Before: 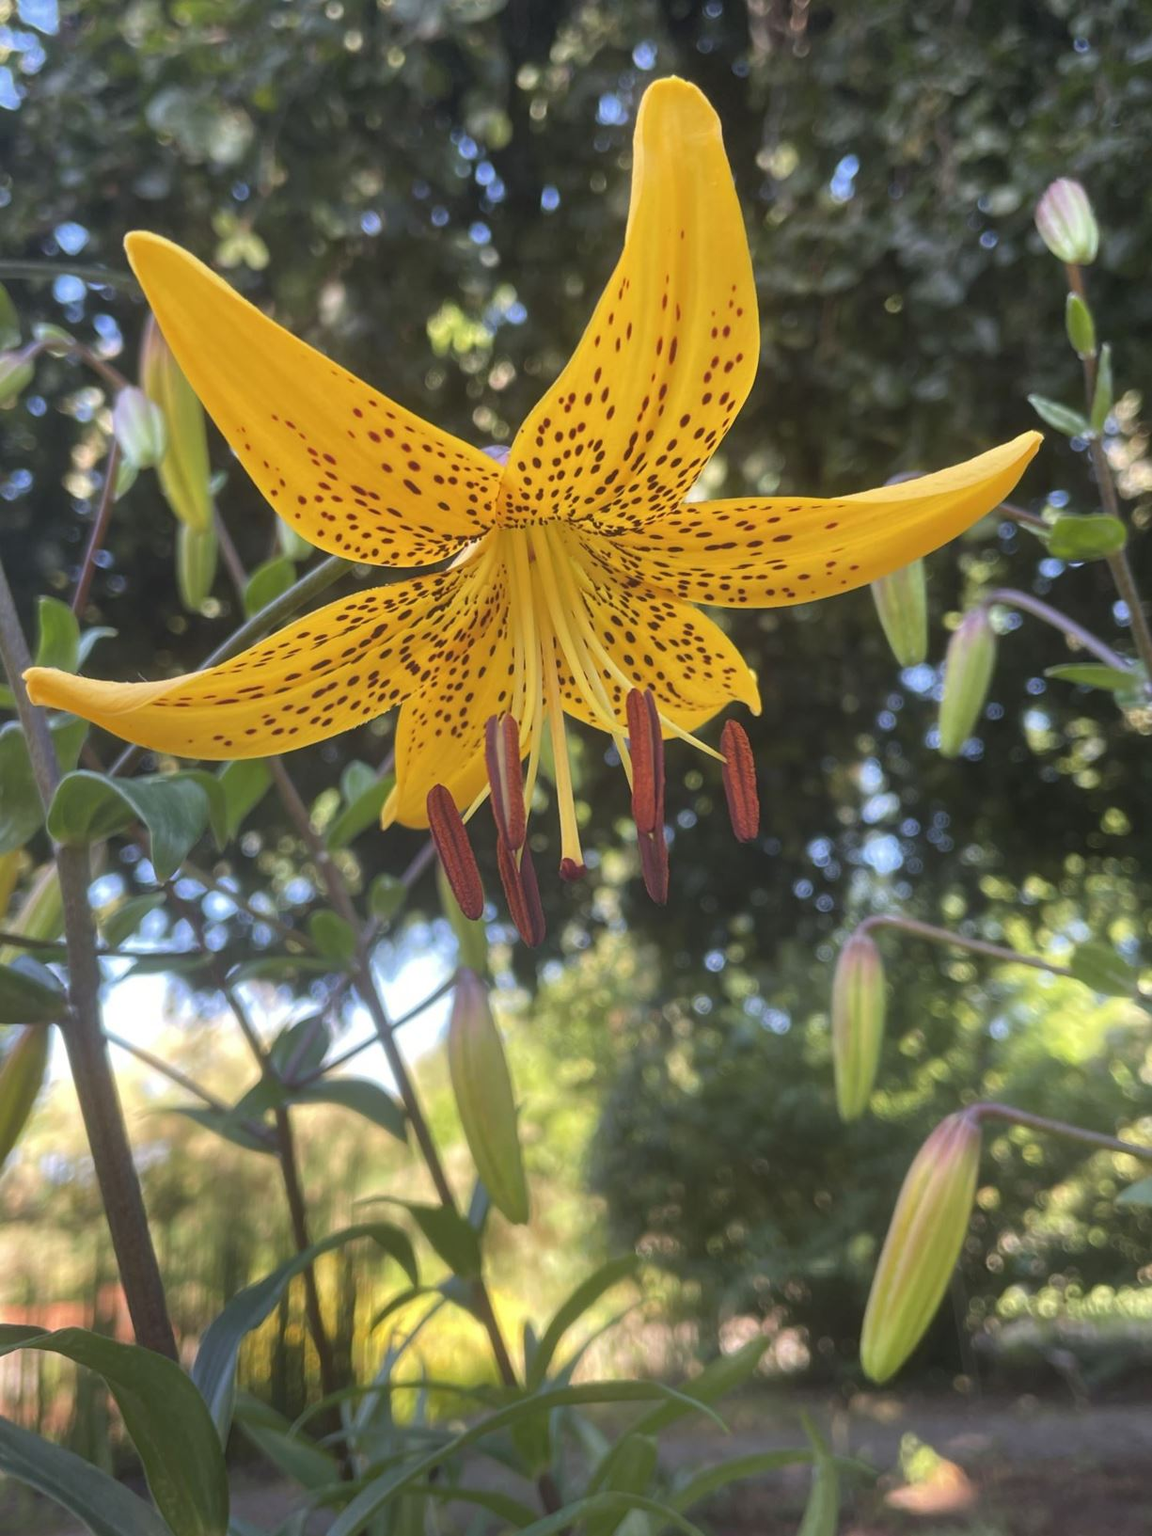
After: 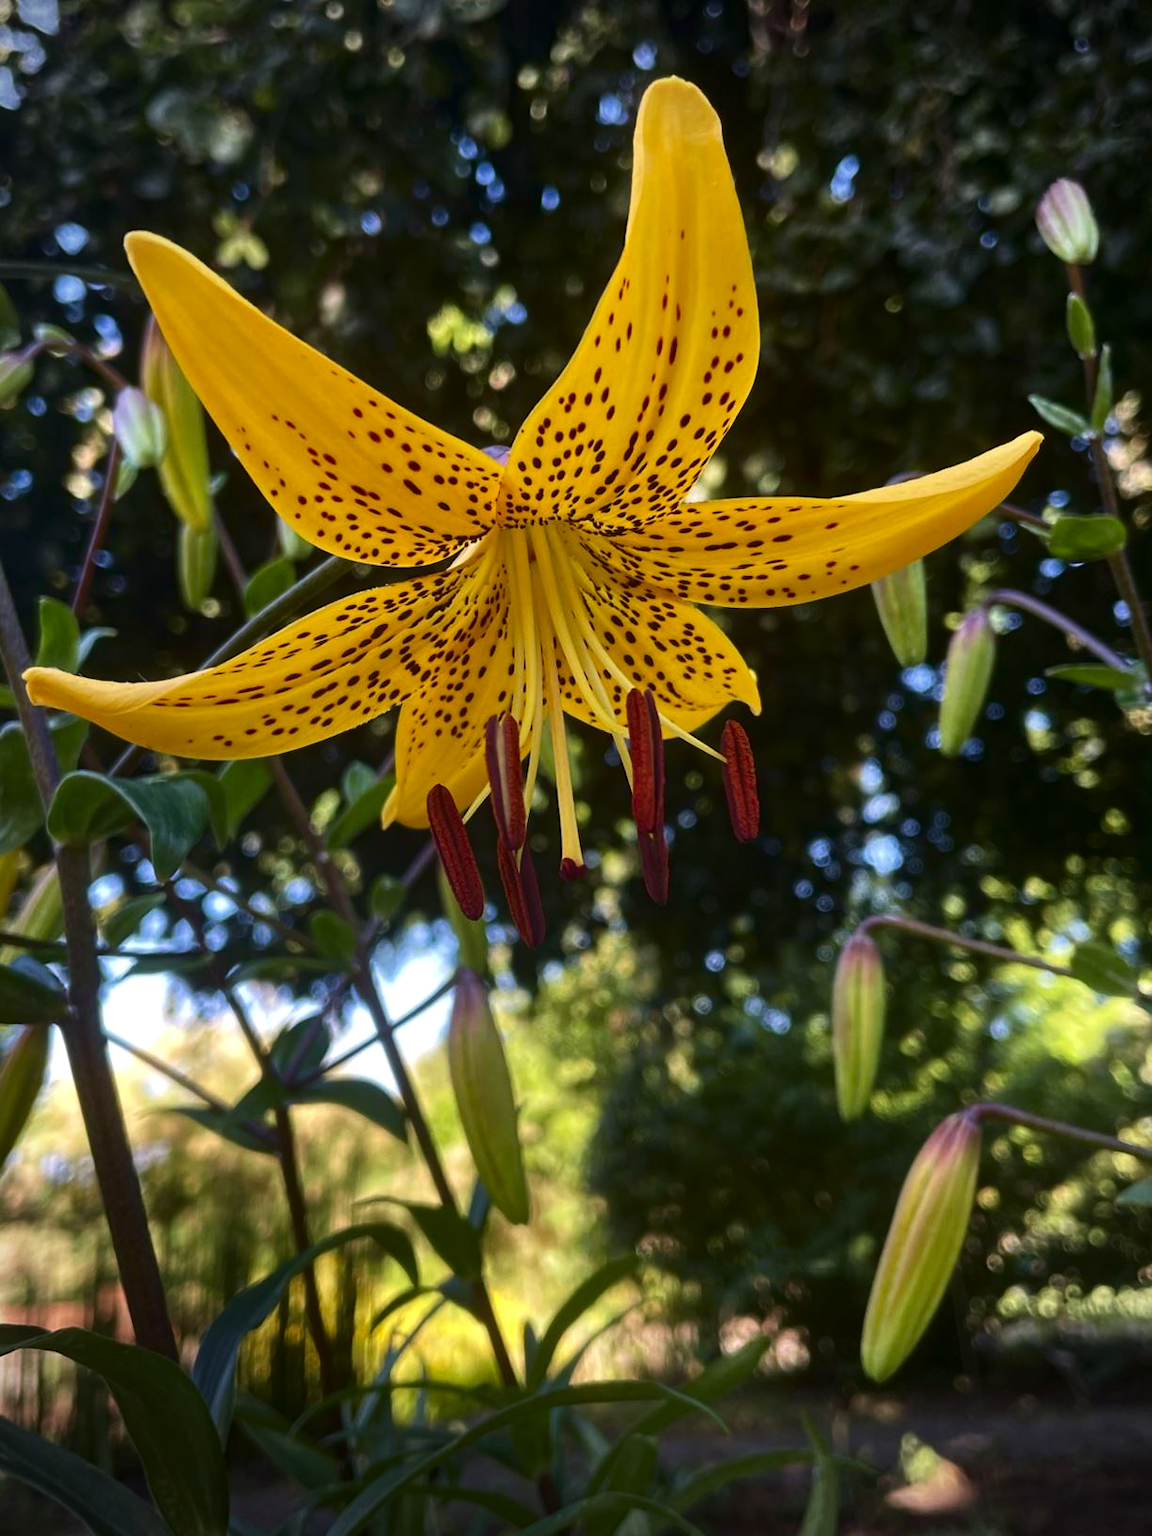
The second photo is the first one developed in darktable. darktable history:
contrast brightness saturation: contrast 0.19, brightness -0.24, saturation 0.11
velvia: strength 17%
haze removal: compatibility mode true, adaptive false
vignetting: unbound false
